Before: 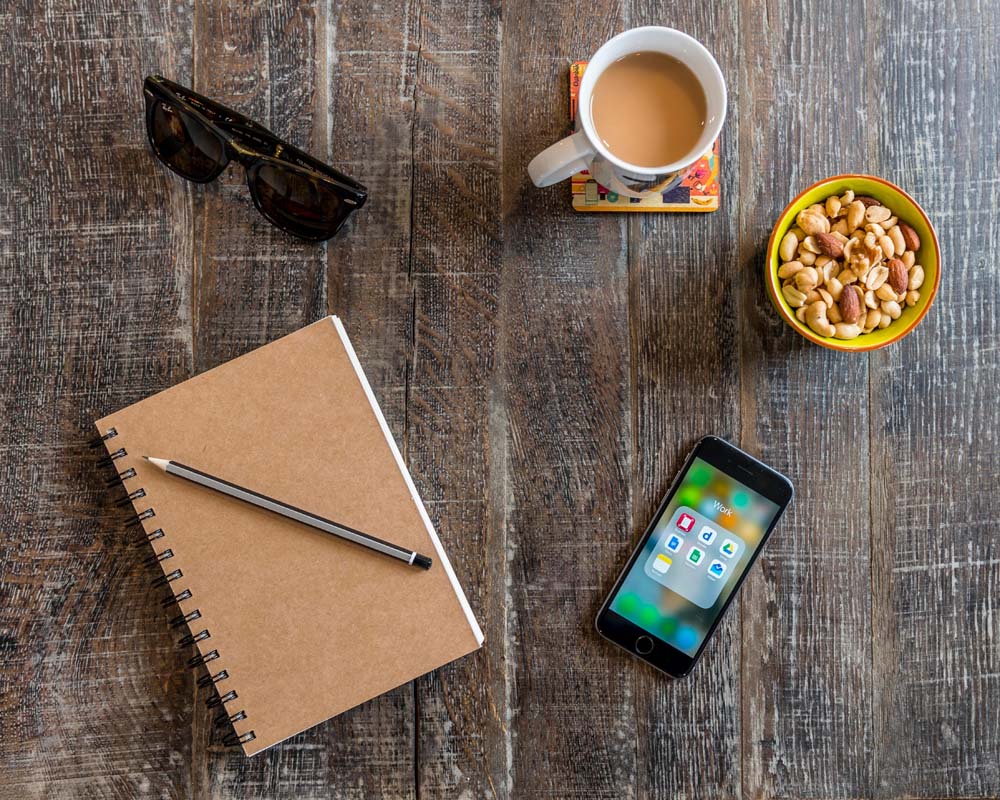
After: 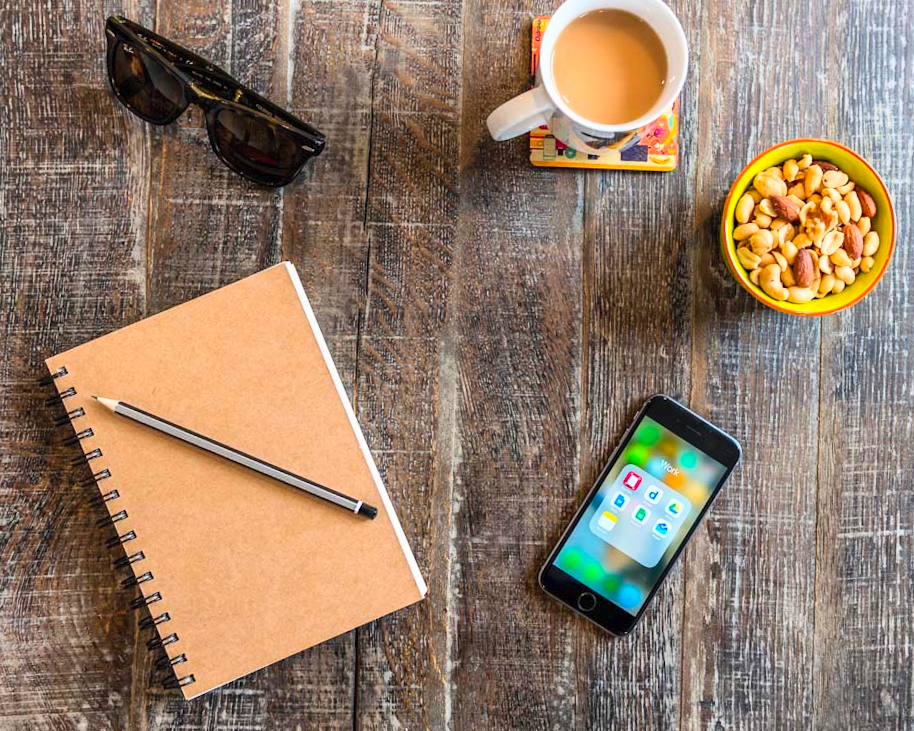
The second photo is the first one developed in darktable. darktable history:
rotate and perspective: automatic cropping original format, crop left 0, crop top 0
contrast brightness saturation: contrast 0.24, brightness 0.26, saturation 0.39
crop and rotate: angle -1.96°, left 3.097%, top 4.154%, right 1.586%, bottom 0.529%
